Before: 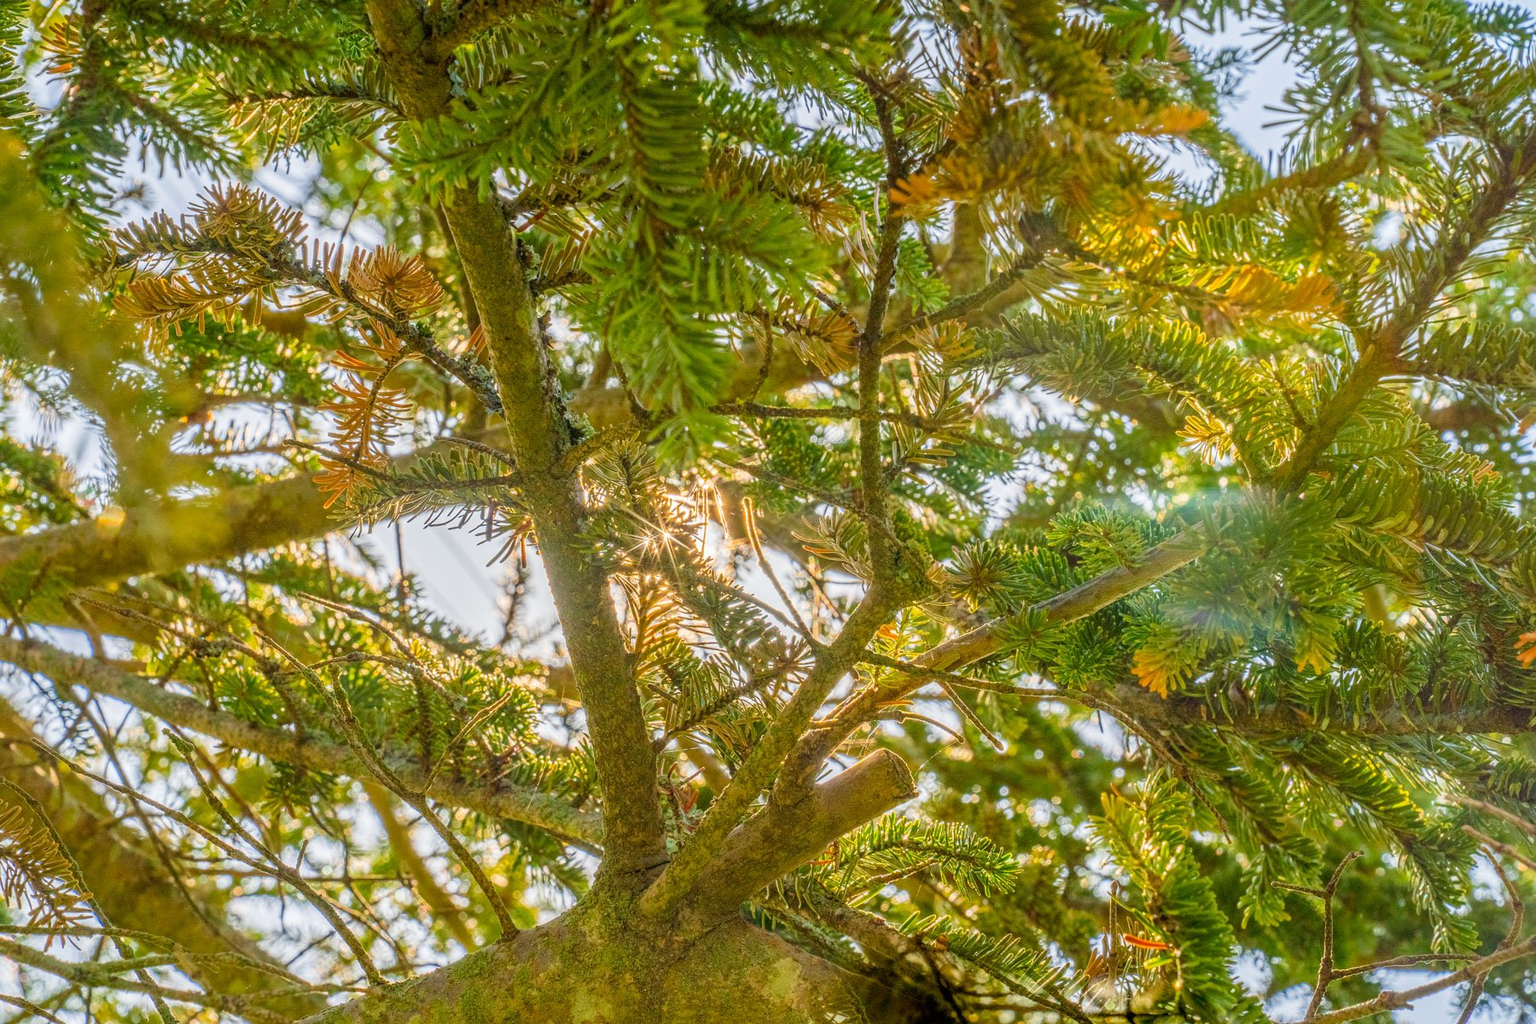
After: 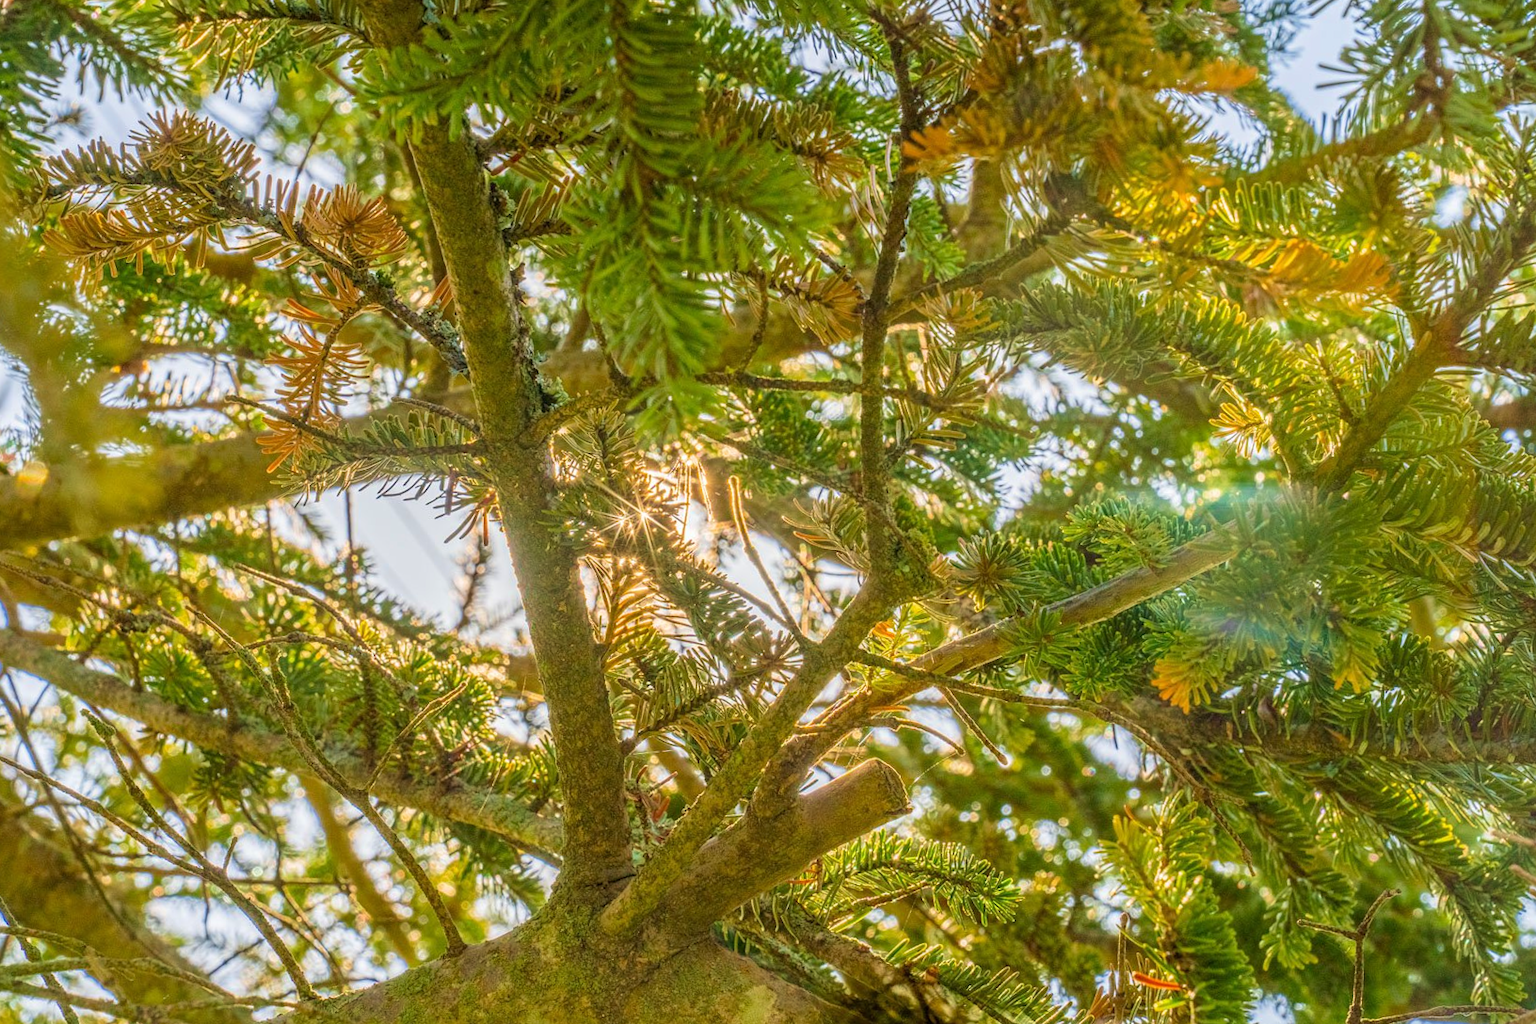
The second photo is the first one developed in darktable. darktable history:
crop and rotate: angle -1.96°, left 3.097%, top 4.154%, right 1.586%, bottom 0.529%
velvia: on, module defaults
